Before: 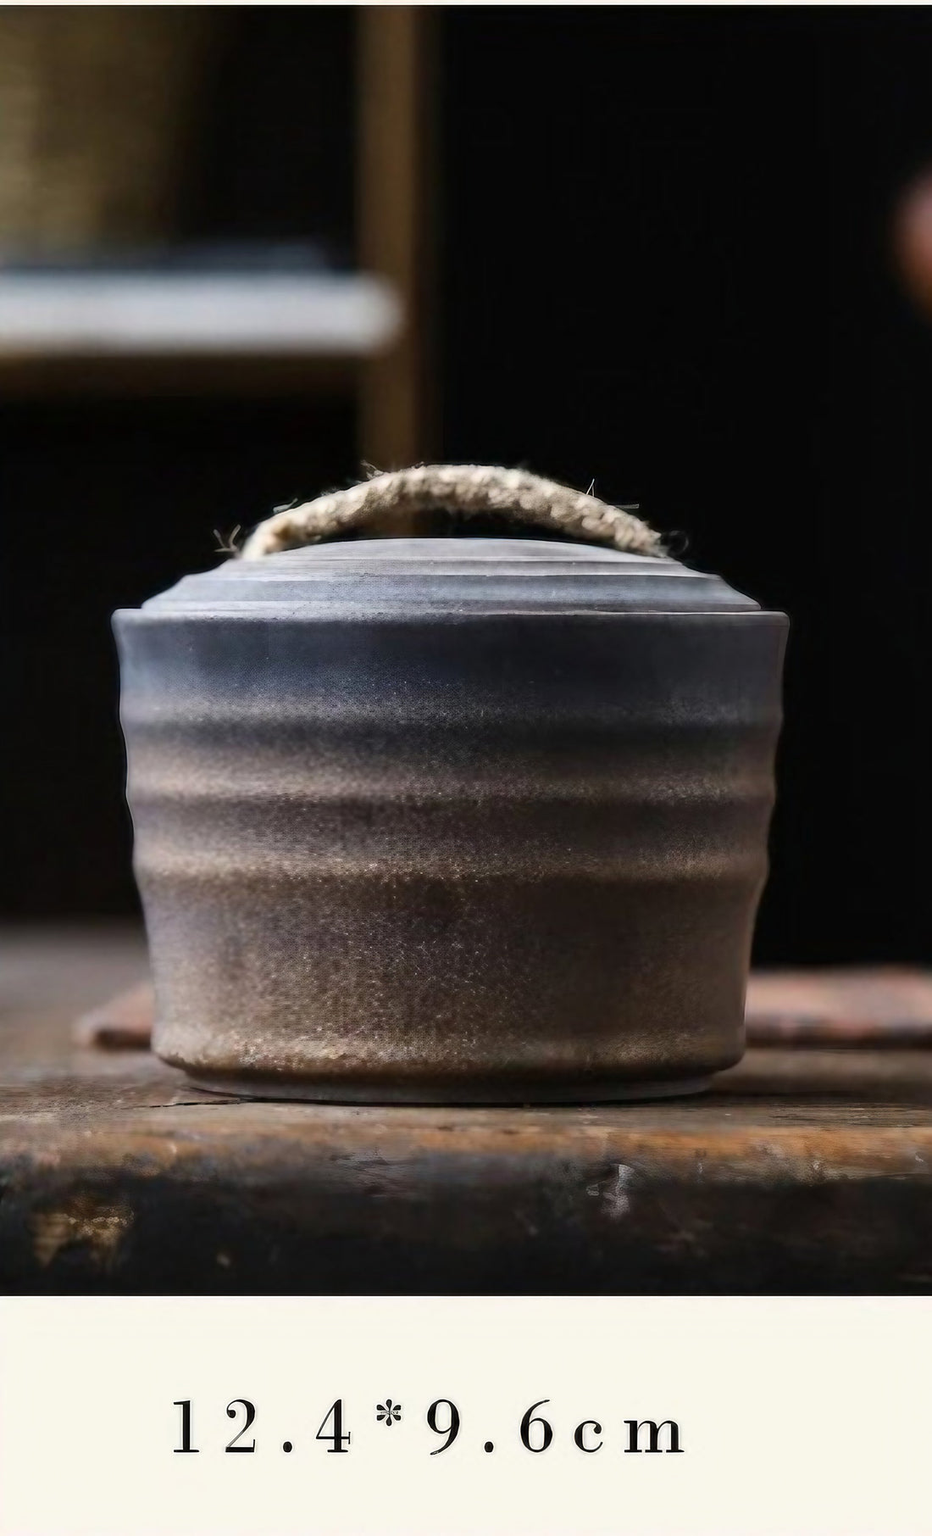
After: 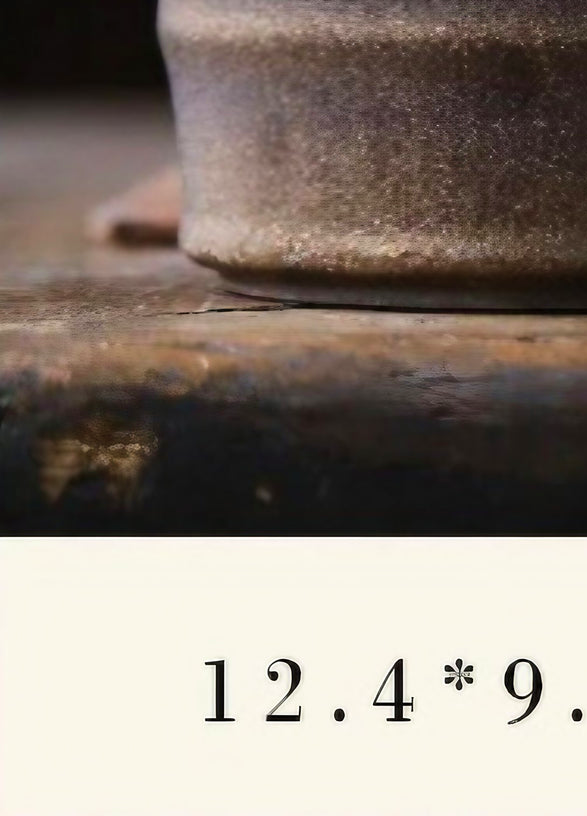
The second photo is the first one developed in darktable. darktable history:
crop and rotate: top 54.778%, right 46.61%, bottom 0.159%
velvia: on, module defaults
